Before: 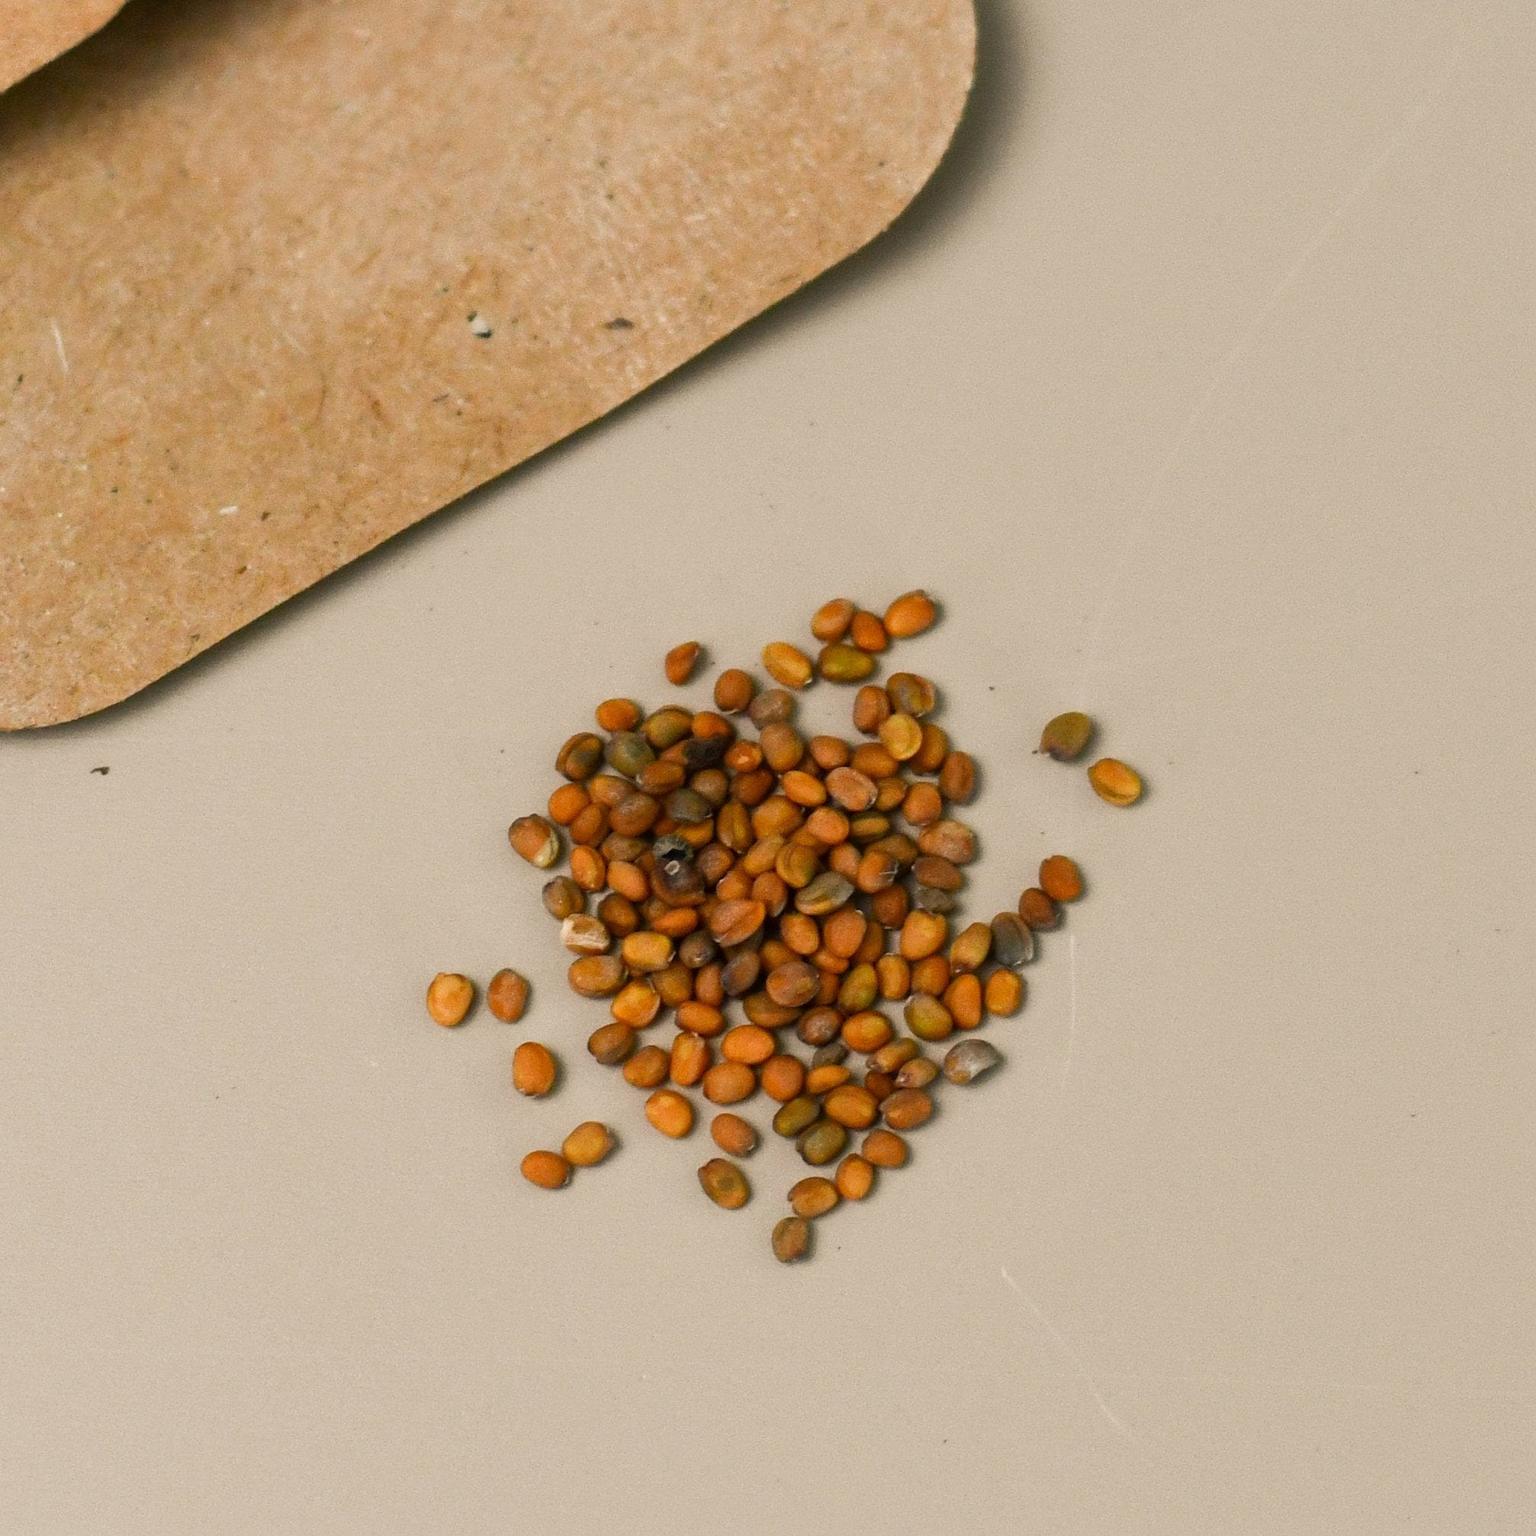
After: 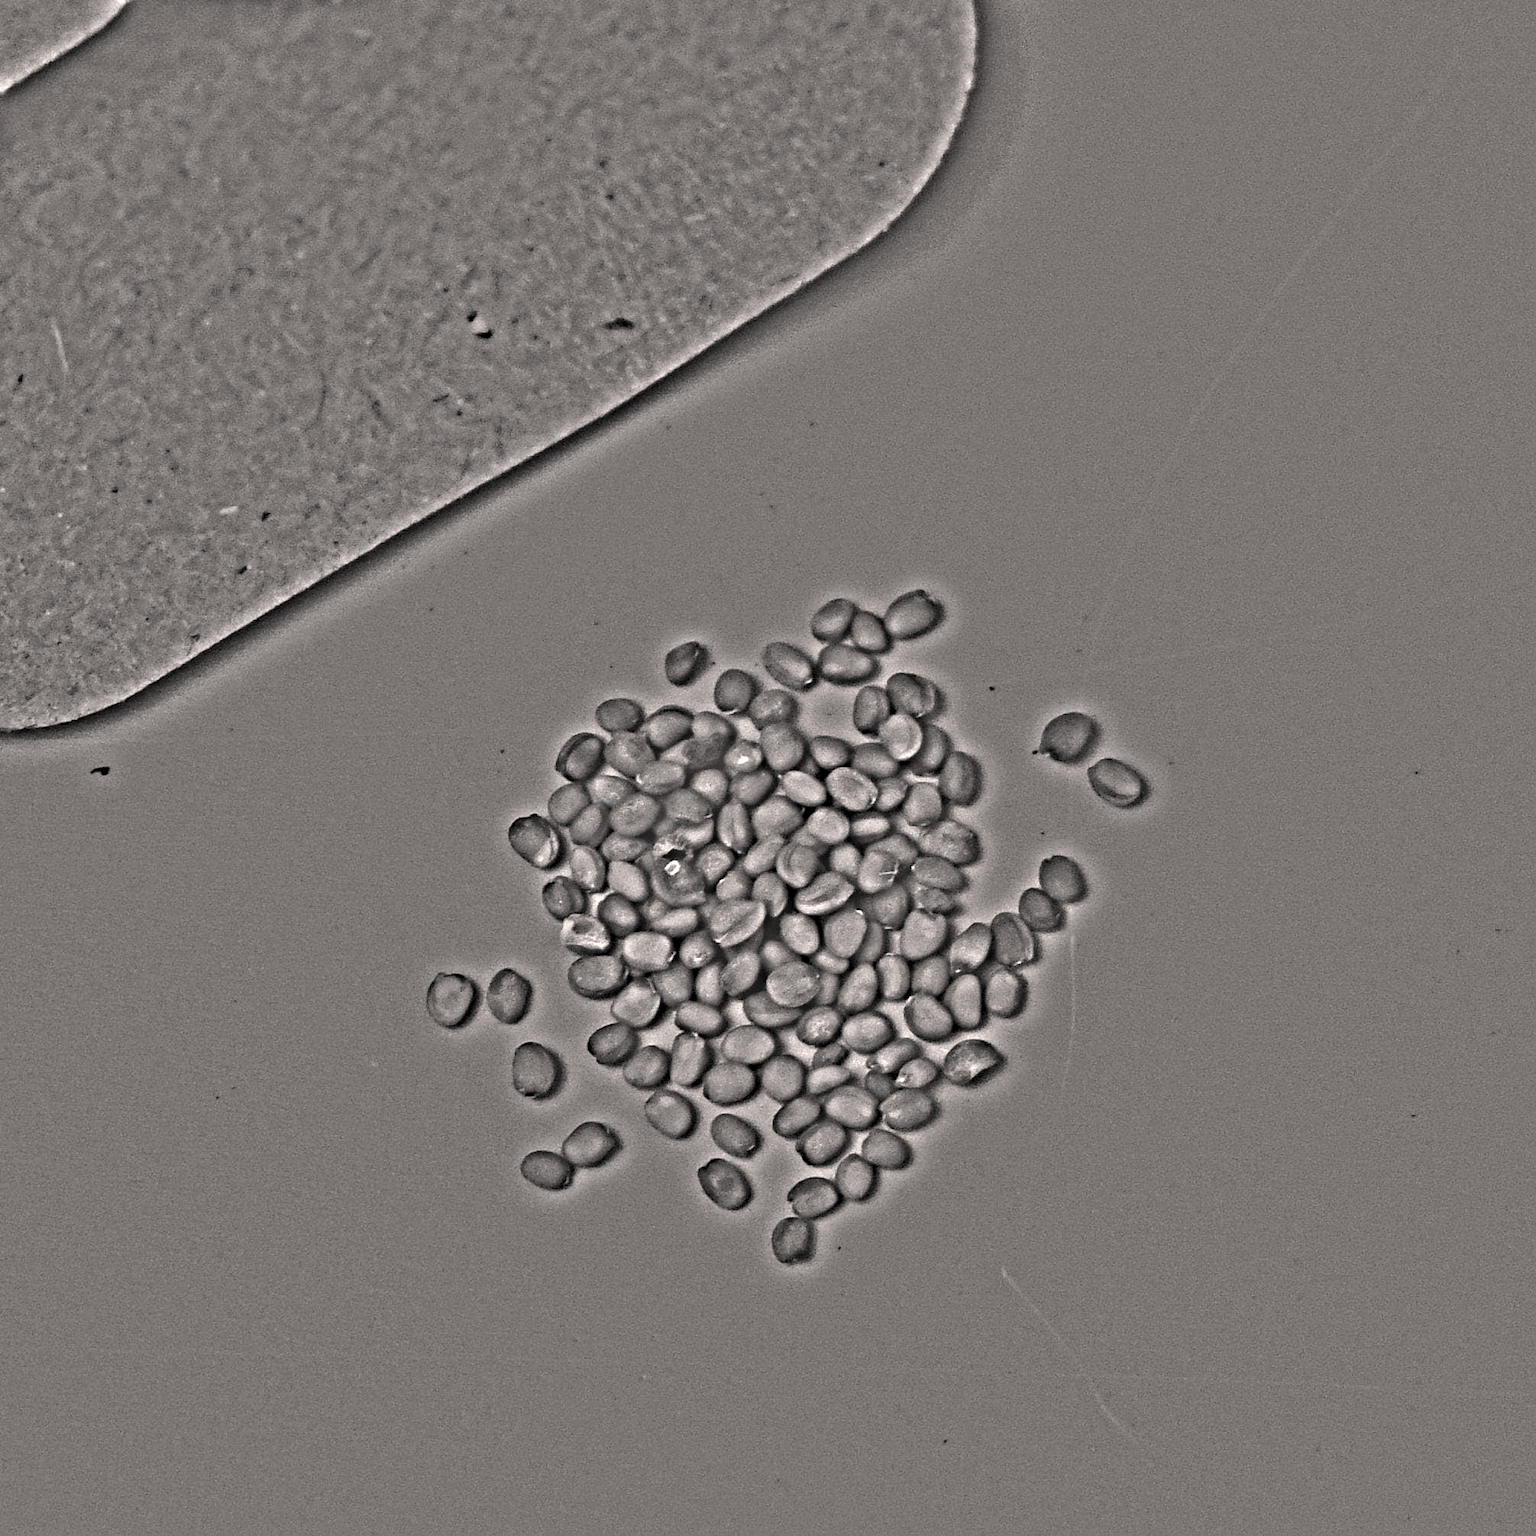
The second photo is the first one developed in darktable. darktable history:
highpass: on, module defaults
color correction: highlights a* 5.59, highlights b* 5.24, saturation 0.68
